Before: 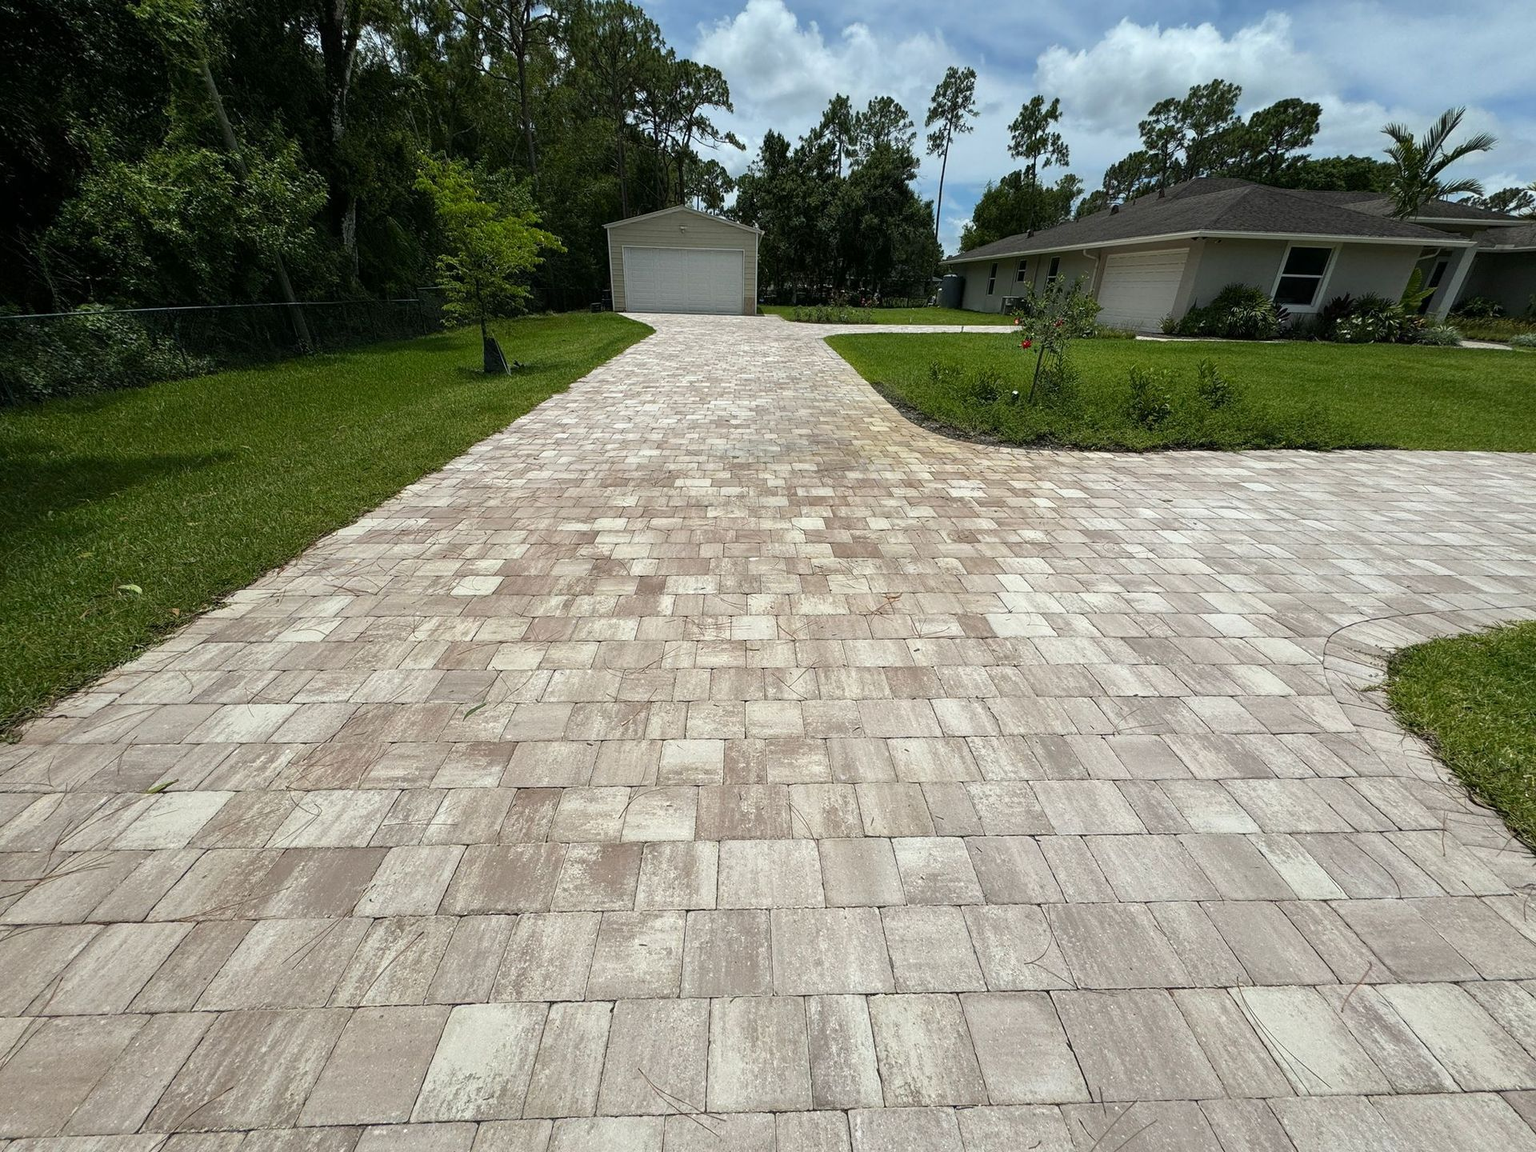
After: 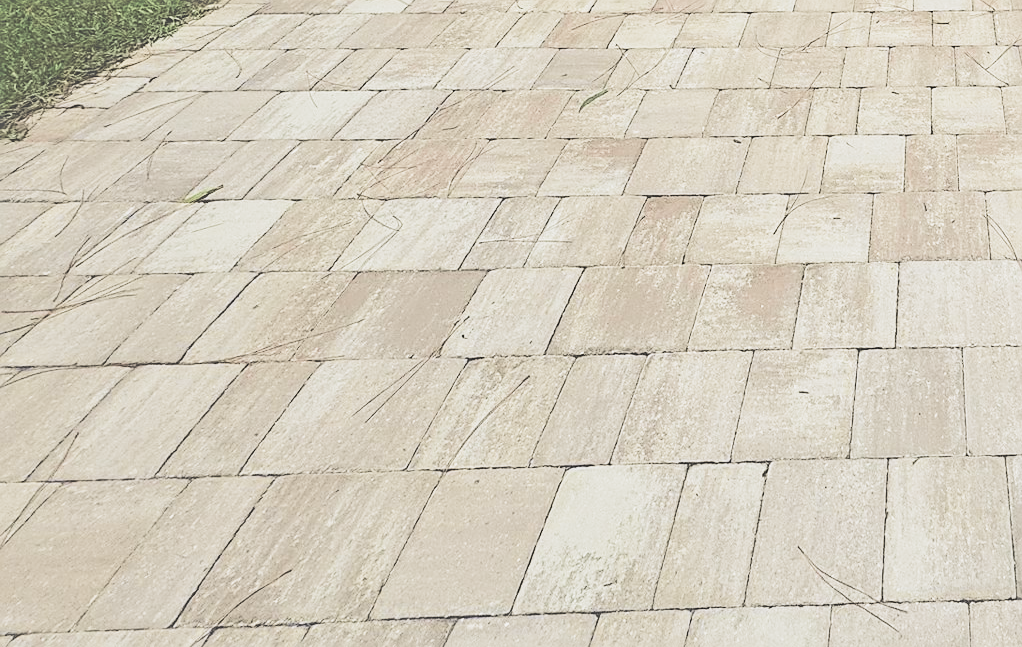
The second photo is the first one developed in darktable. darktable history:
sharpen: on, module defaults
crop and rotate: top 54.859%, right 46.72%, bottom 0.169%
filmic rgb: black relative exposure -5.05 EV, white relative exposure 3.97 EV, hardness 2.88, contrast 1.3, color science v5 (2021), contrast in shadows safe, contrast in highlights safe
exposure: black level correction -0.073, exposure 0.503 EV, compensate highlight preservation false
tone curve: curves: ch0 [(0, 0.013) (0.054, 0.018) (0.205, 0.191) (0.289, 0.292) (0.39, 0.424) (0.493, 0.551) (0.666, 0.743) (0.795, 0.841) (1, 0.998)]; ch1 [(0, 0) (0.385, 0.343) (0.439, 0.415) (0.494, 0.495) (0.501, 0.501) (0.51, 0.509) (0.54, 0.552) (0.586, 0.614) (0.66, 0.706) (0.783, 0.804) (1, 1)]; ch2 [(0, 0) (0.32, 0.281) (0.403, 0.399) (0.441, 0.428) (0.47, 0.469) (0.498, 0.496) (0.524, 0.538) (0.566, 0.579) (0.633, 0.665) (0.7, 0.711) (1, 1)], color space Lab, independent channels, preserve colors none
